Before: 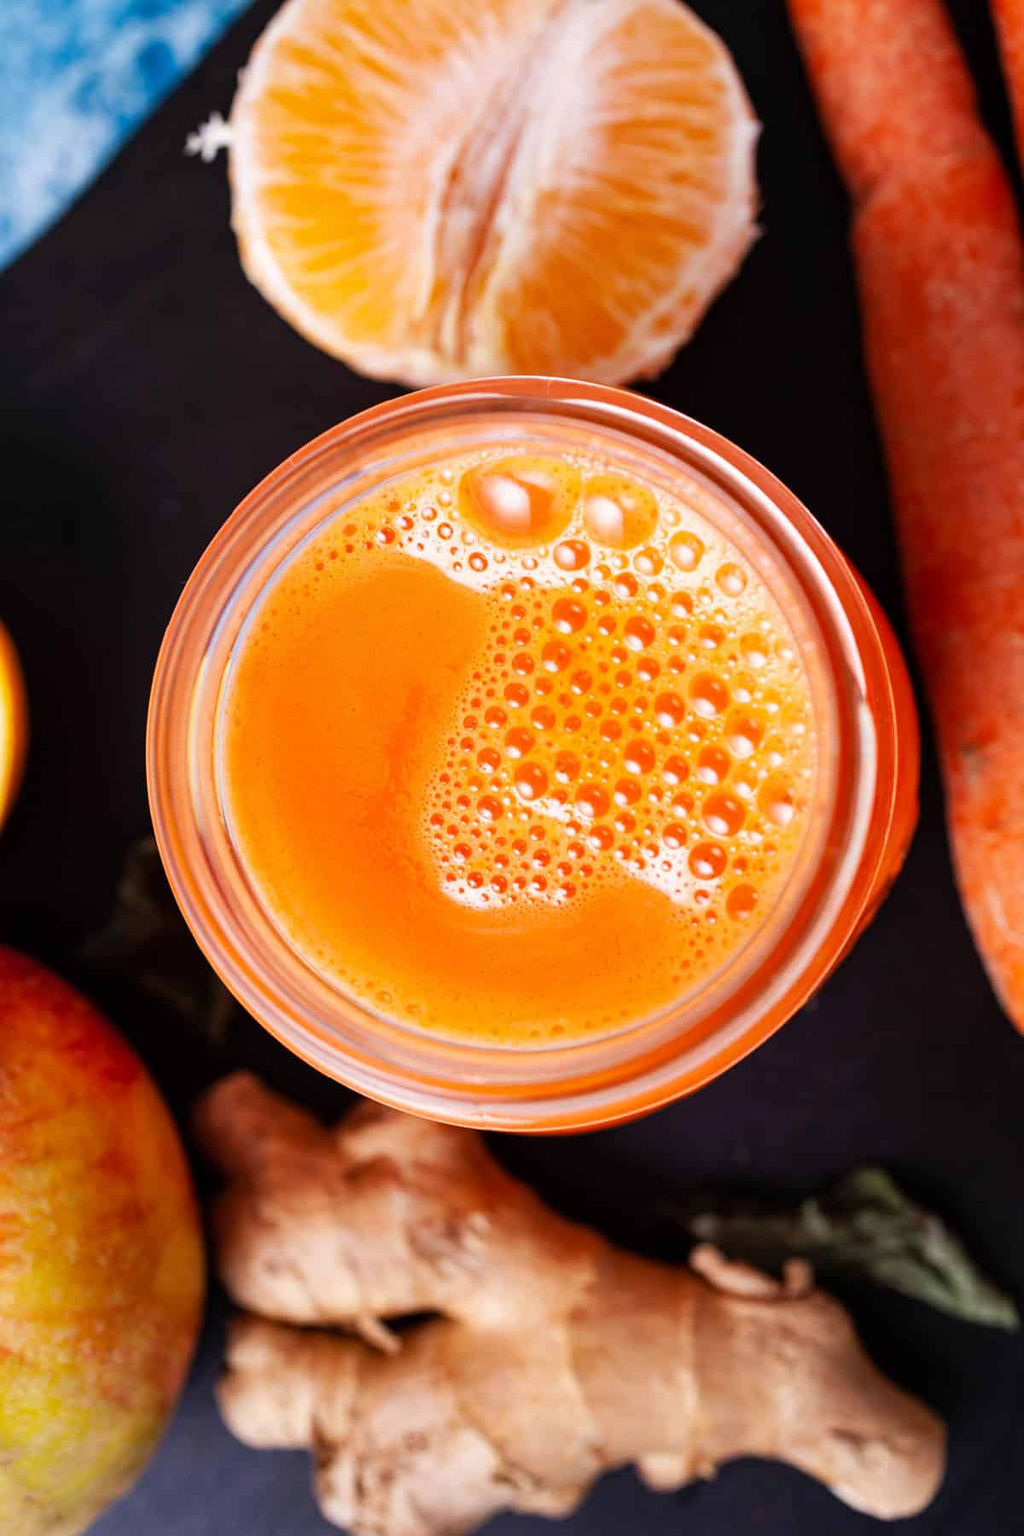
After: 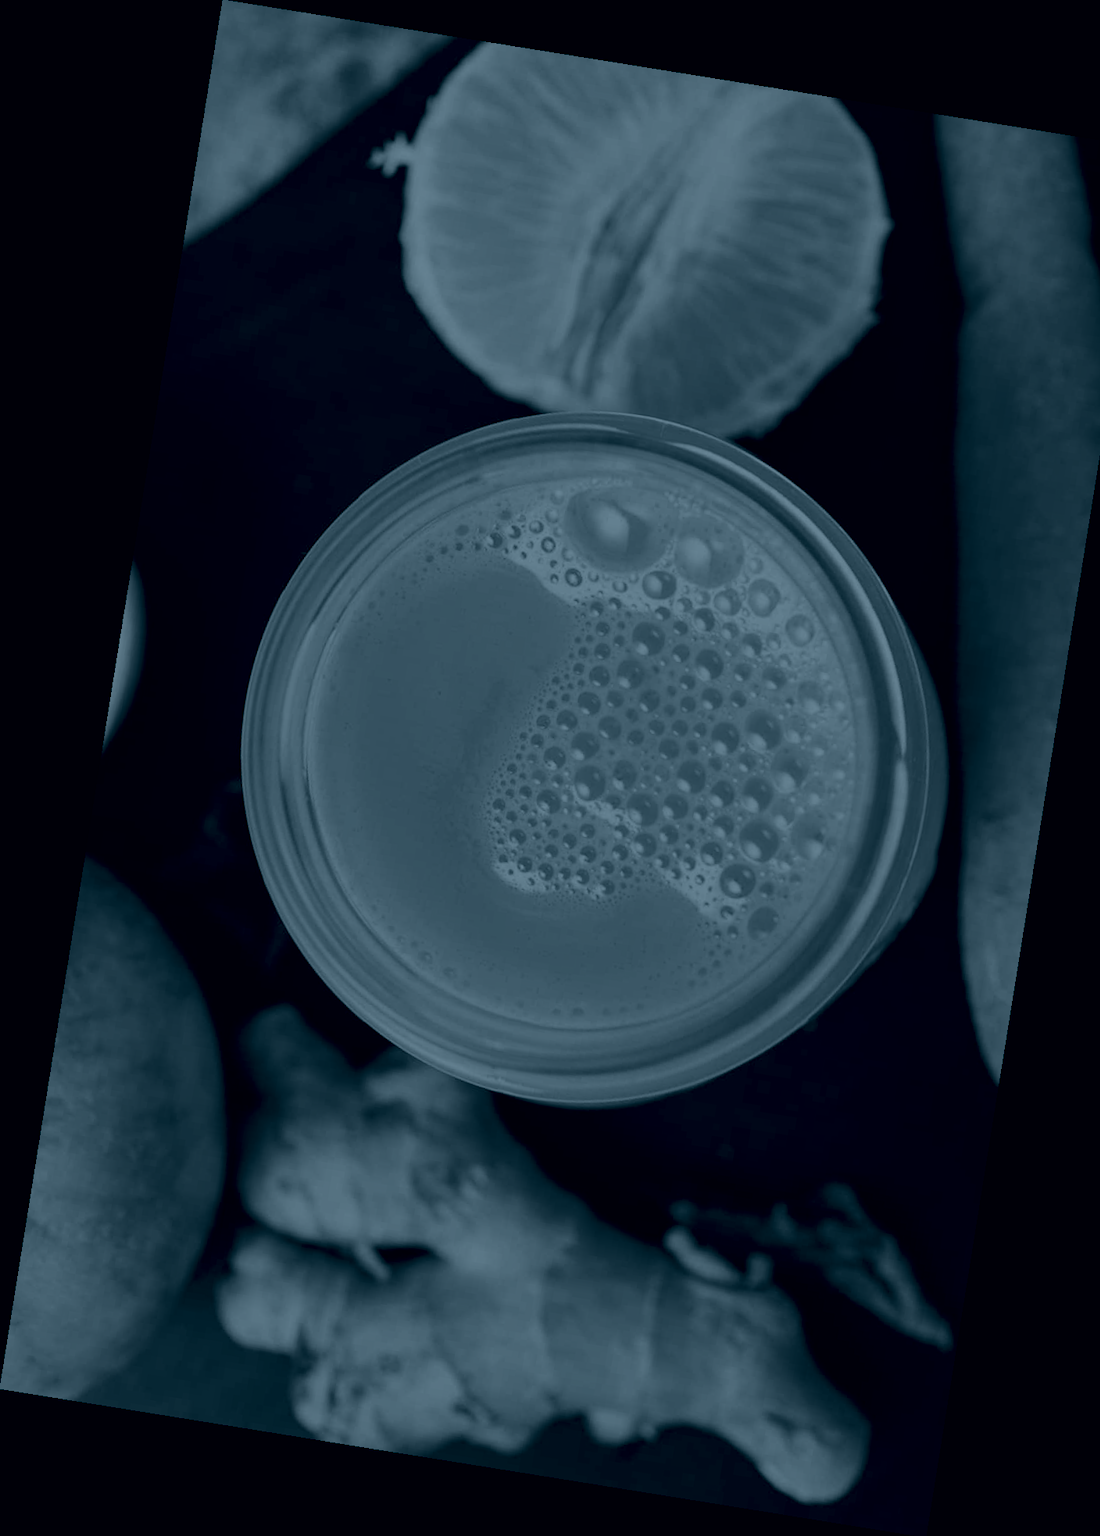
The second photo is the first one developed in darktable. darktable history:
contrast brightness saturation: contrast -0.05, saturation -0.41
colorize: hue 194.4°, saturation 29%, source mix 61.75%, lightness 3.98%, version 1
rotate and perspective: rotation 9.12°, automatic cropping off
crop: right 4.126%, bottom 0.031%
